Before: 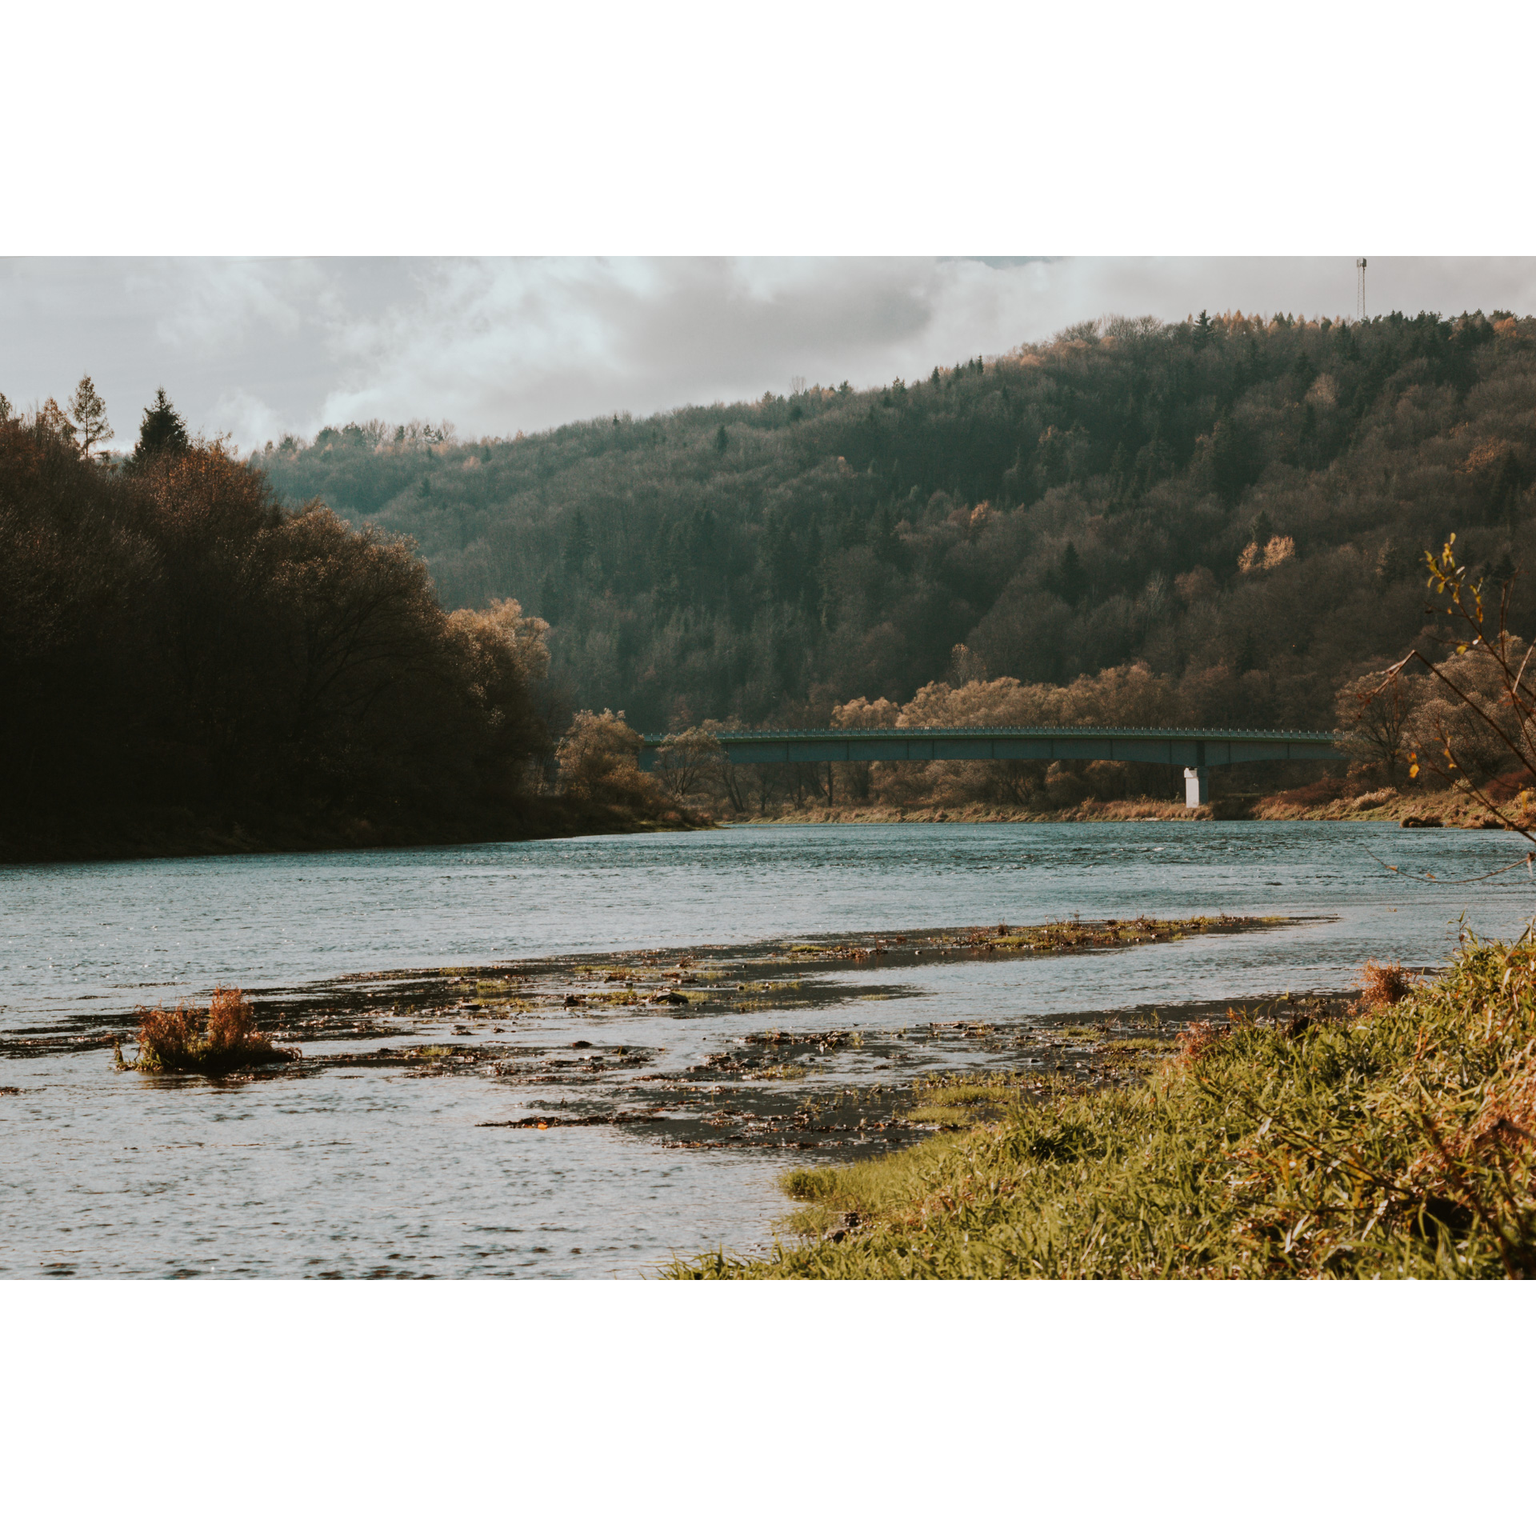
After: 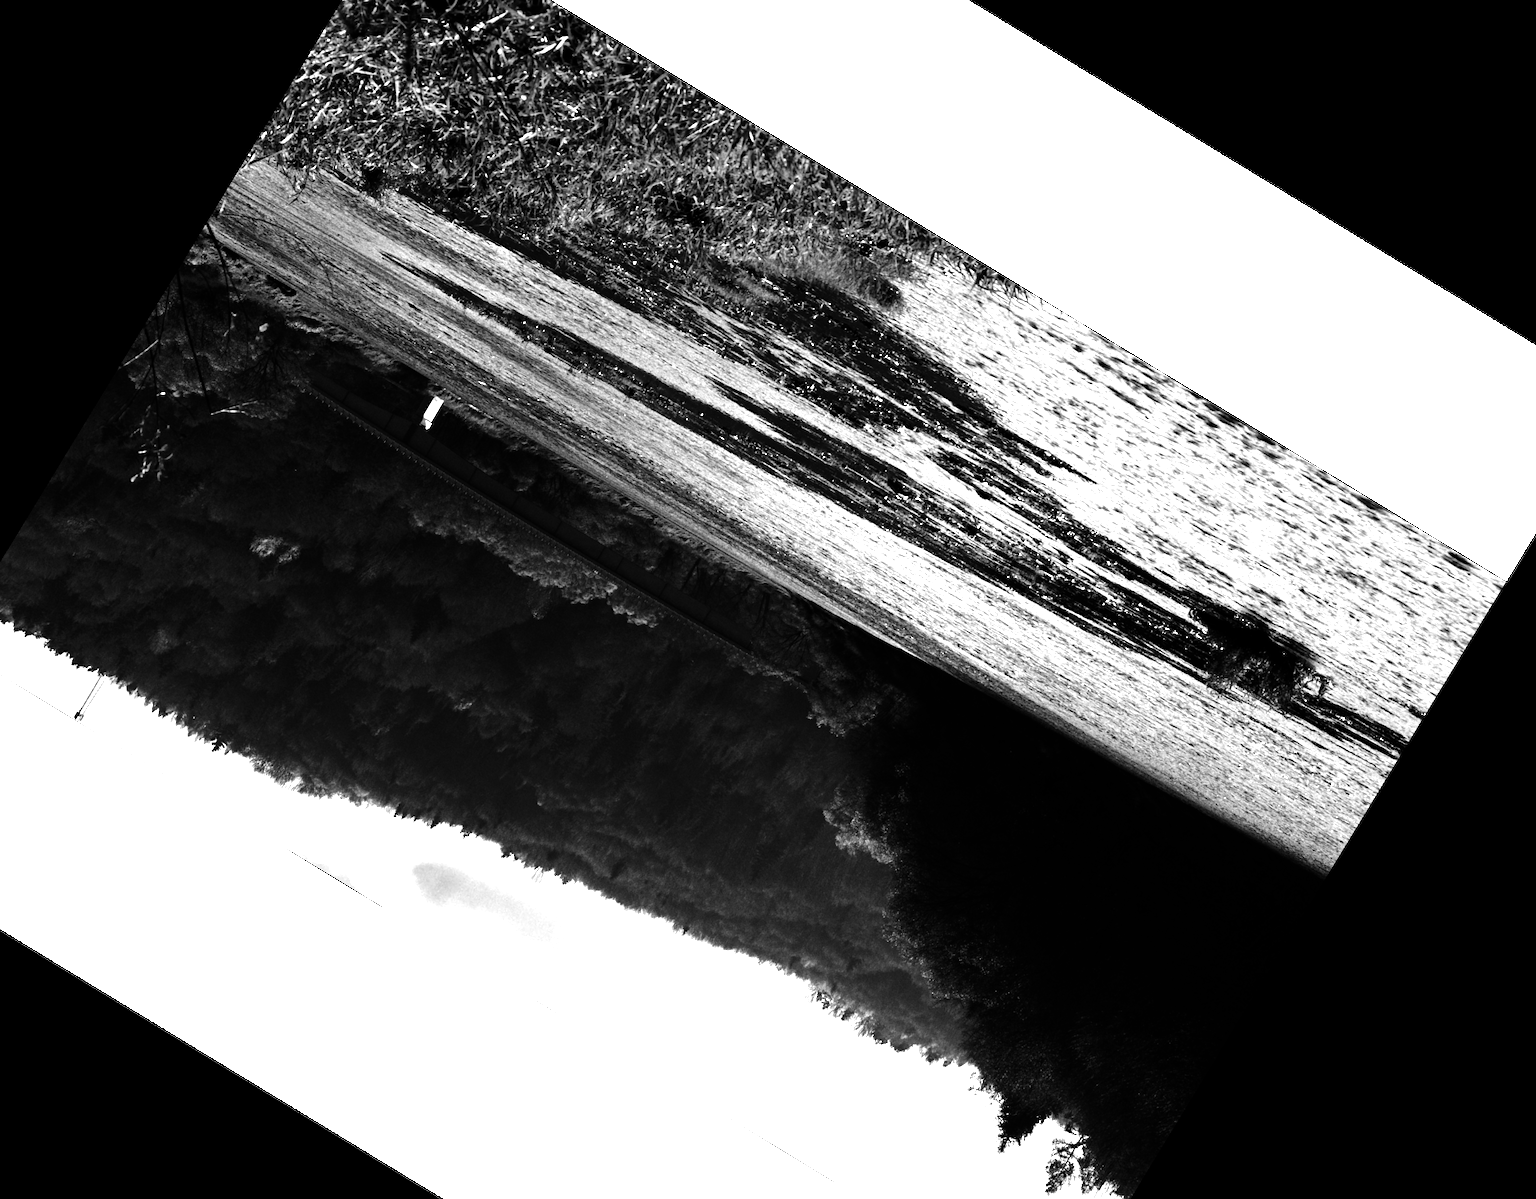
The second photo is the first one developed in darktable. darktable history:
monochrome: on, module defaults
exposure: black level correction 0, exposure 1.1 EV, compensate exposure bias true, compensate highlight preservation false
contrast brightness saturation: brightness -1, saturation 1
white balance: red 1.066, blue 1.119
crop and rotate: angle 148.68°, left 9.111%, top 15.603%, right 4.588%, bottom 17.041%
